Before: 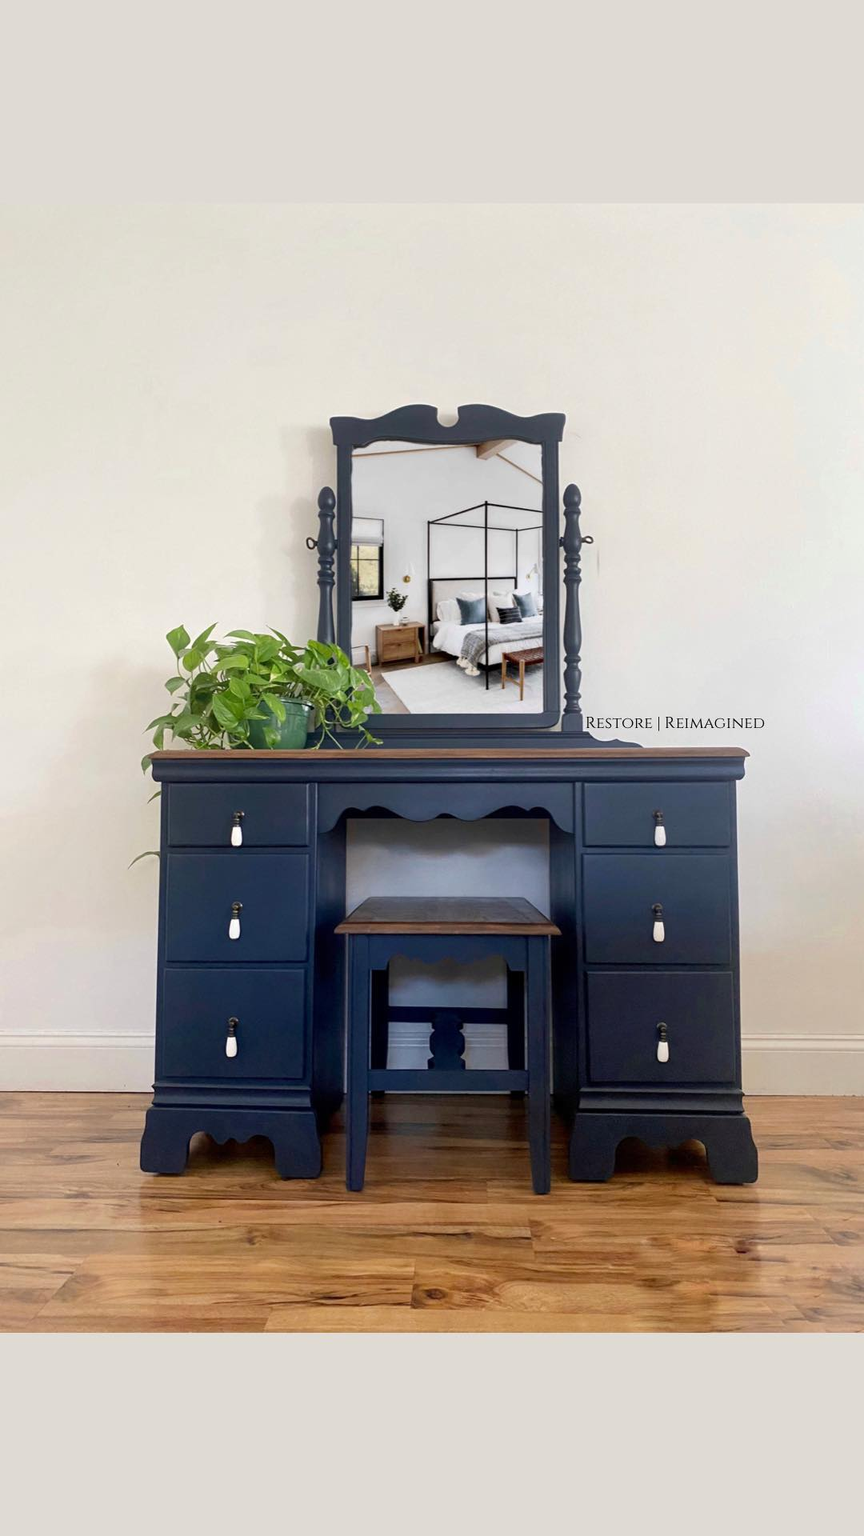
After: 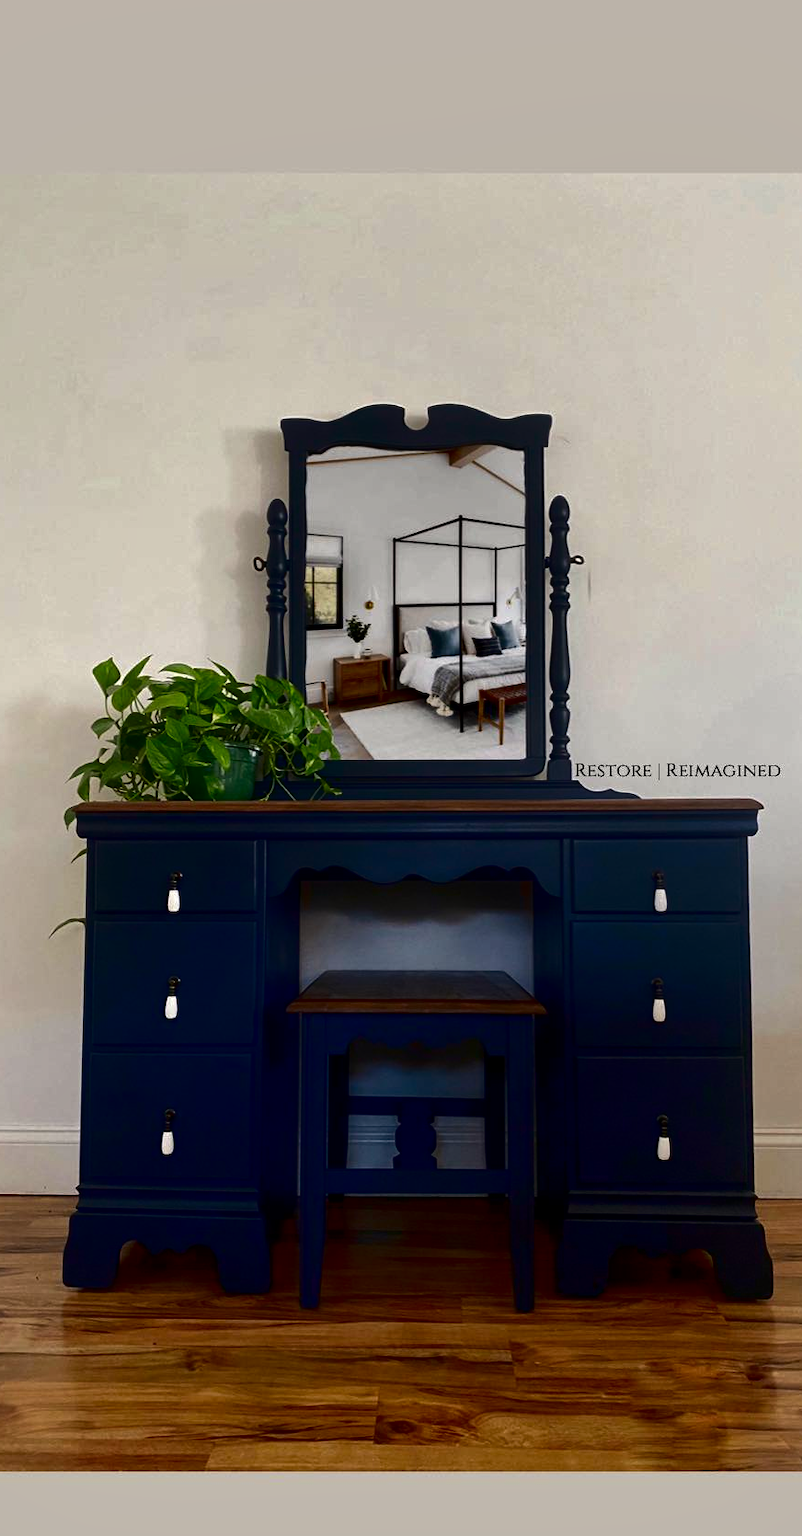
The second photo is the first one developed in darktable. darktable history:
white balance: red 1.009, blue 0.985
shadows and highlights: shadows 10, white point adjustment 1, highlights -40
crop: left 9.929%, top 3.475%, right 9.188%, bottom 9.529%
contrast brightness saturation: contrast 0.09, brightness -0.59, saturation 0.17
